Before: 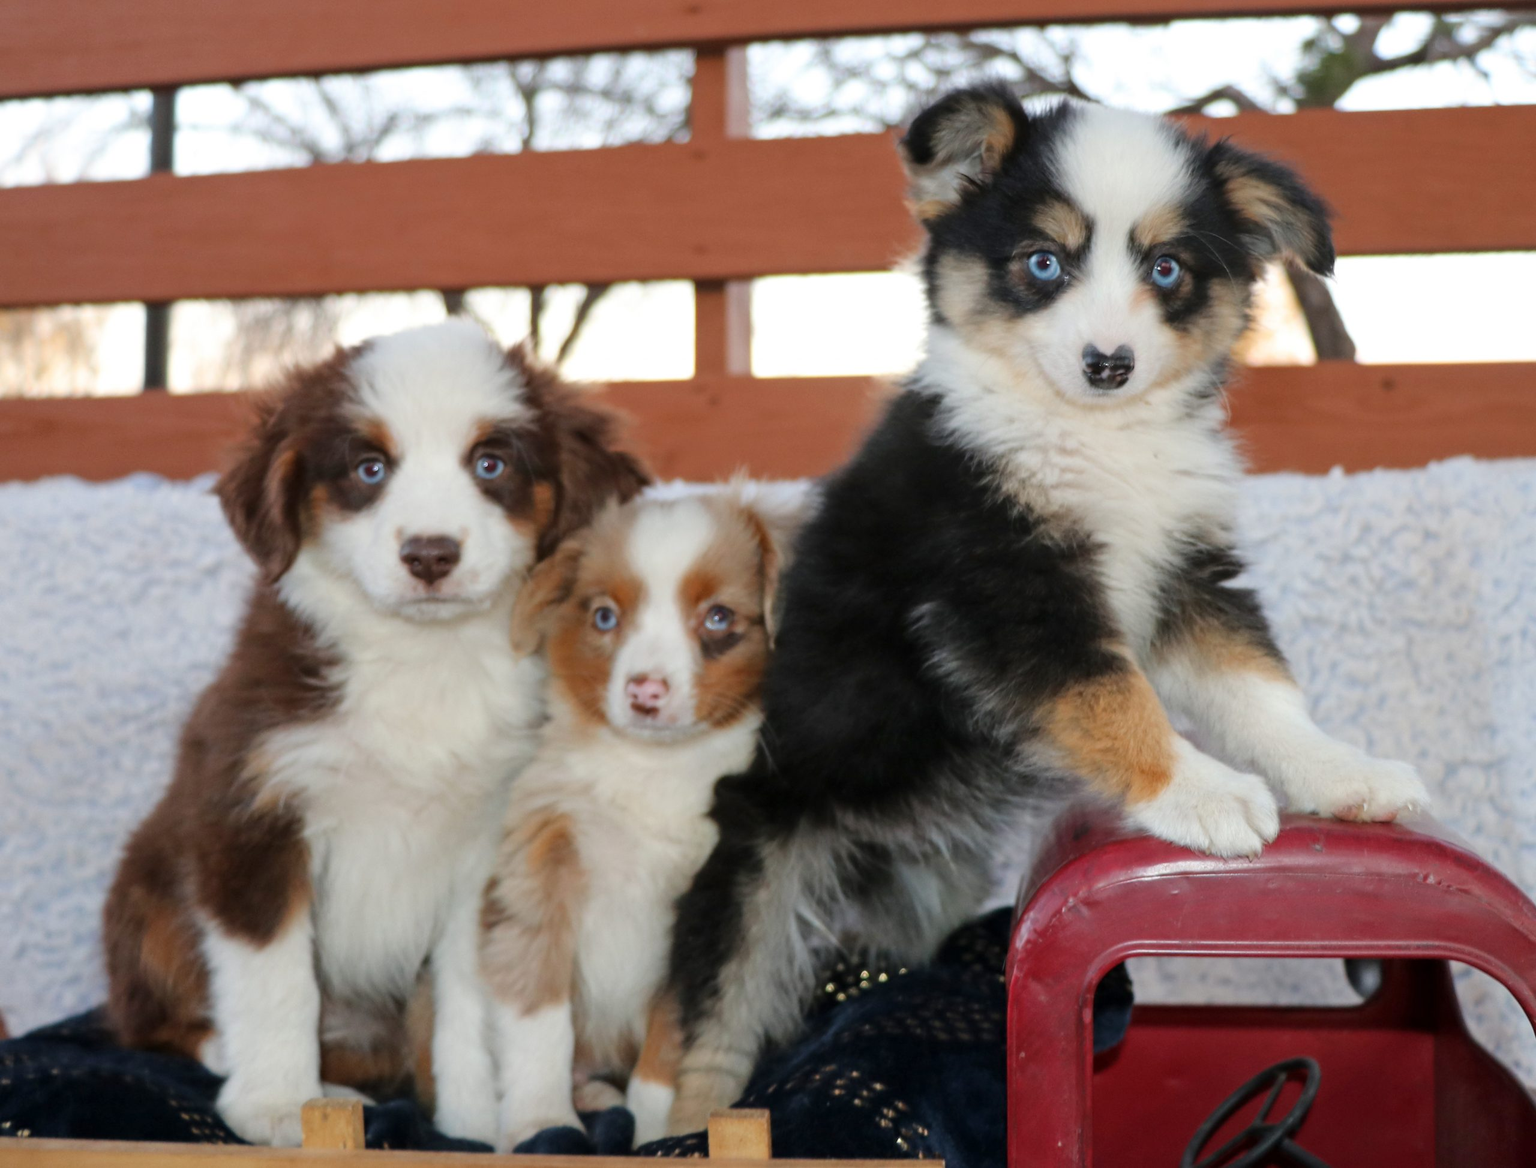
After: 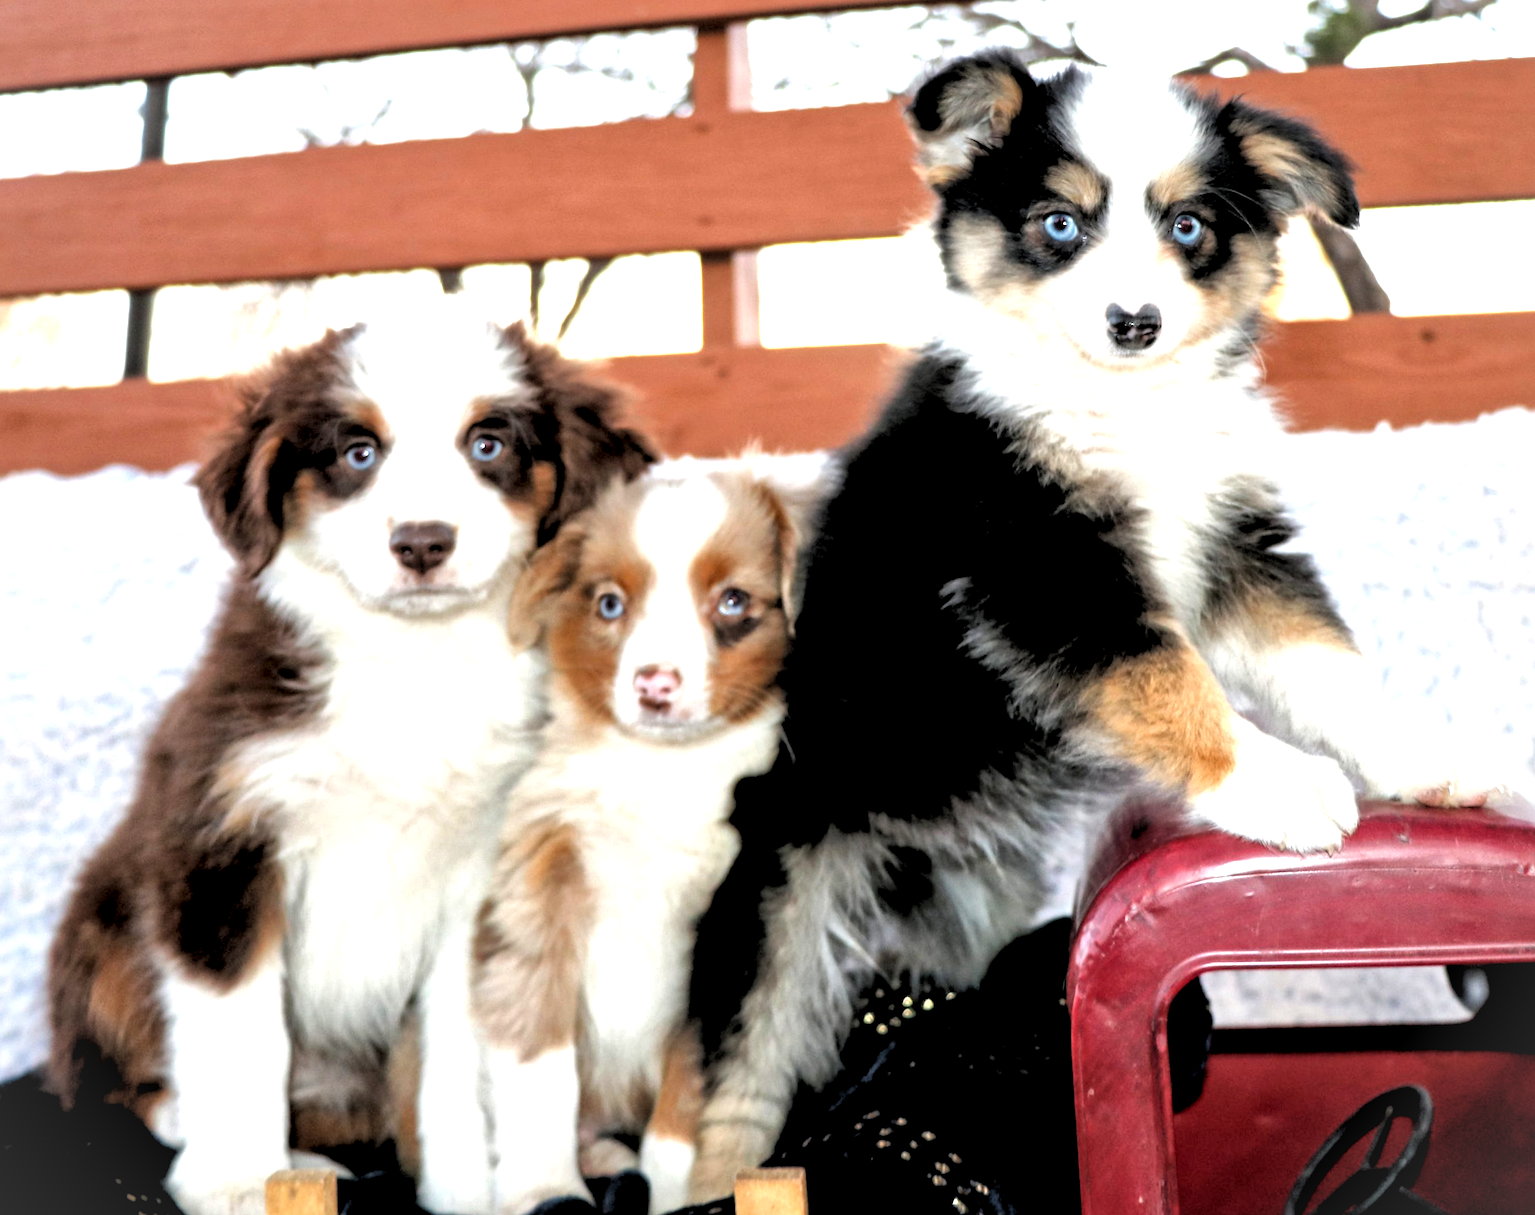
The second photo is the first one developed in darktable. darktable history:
rotate and perspective: rotation -1.68°, lens shift (vertical) -0.146, crop left 0.049, crop right 0.912, crop top 0.032, crop bottom 0.96
local contrast: mode bilateral grid, contrast 20, coarseness 50, detail 159%, midtone range 0.2
rgb levels: levels [[0.034, 0.472, 0.904], [0, 0.5, 1], [0, 0.5, 1]]
vignetting: fall-off start 100%, brightness 0.05, saturation 0
exposure: exposure 1 EV, compensate highlight preservation false
